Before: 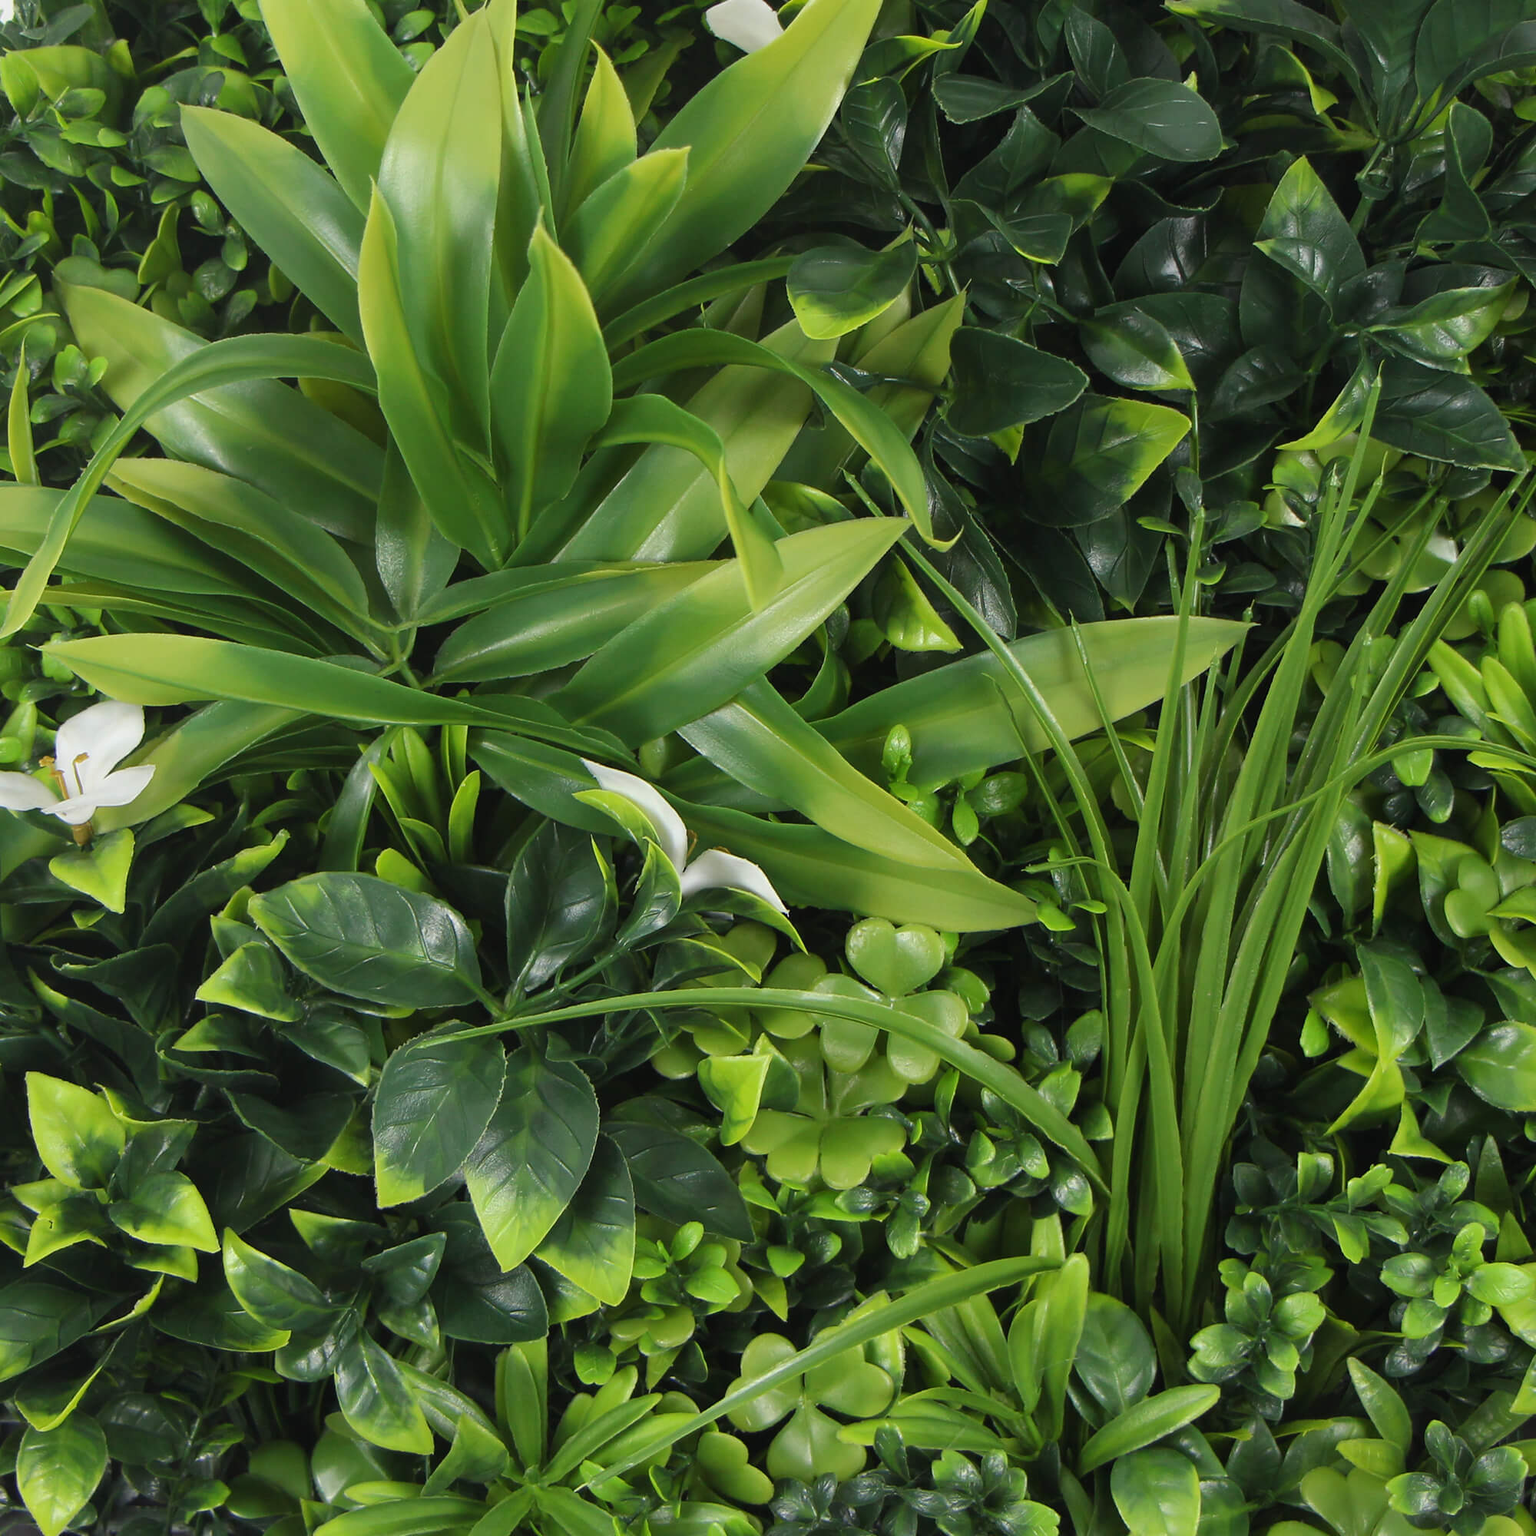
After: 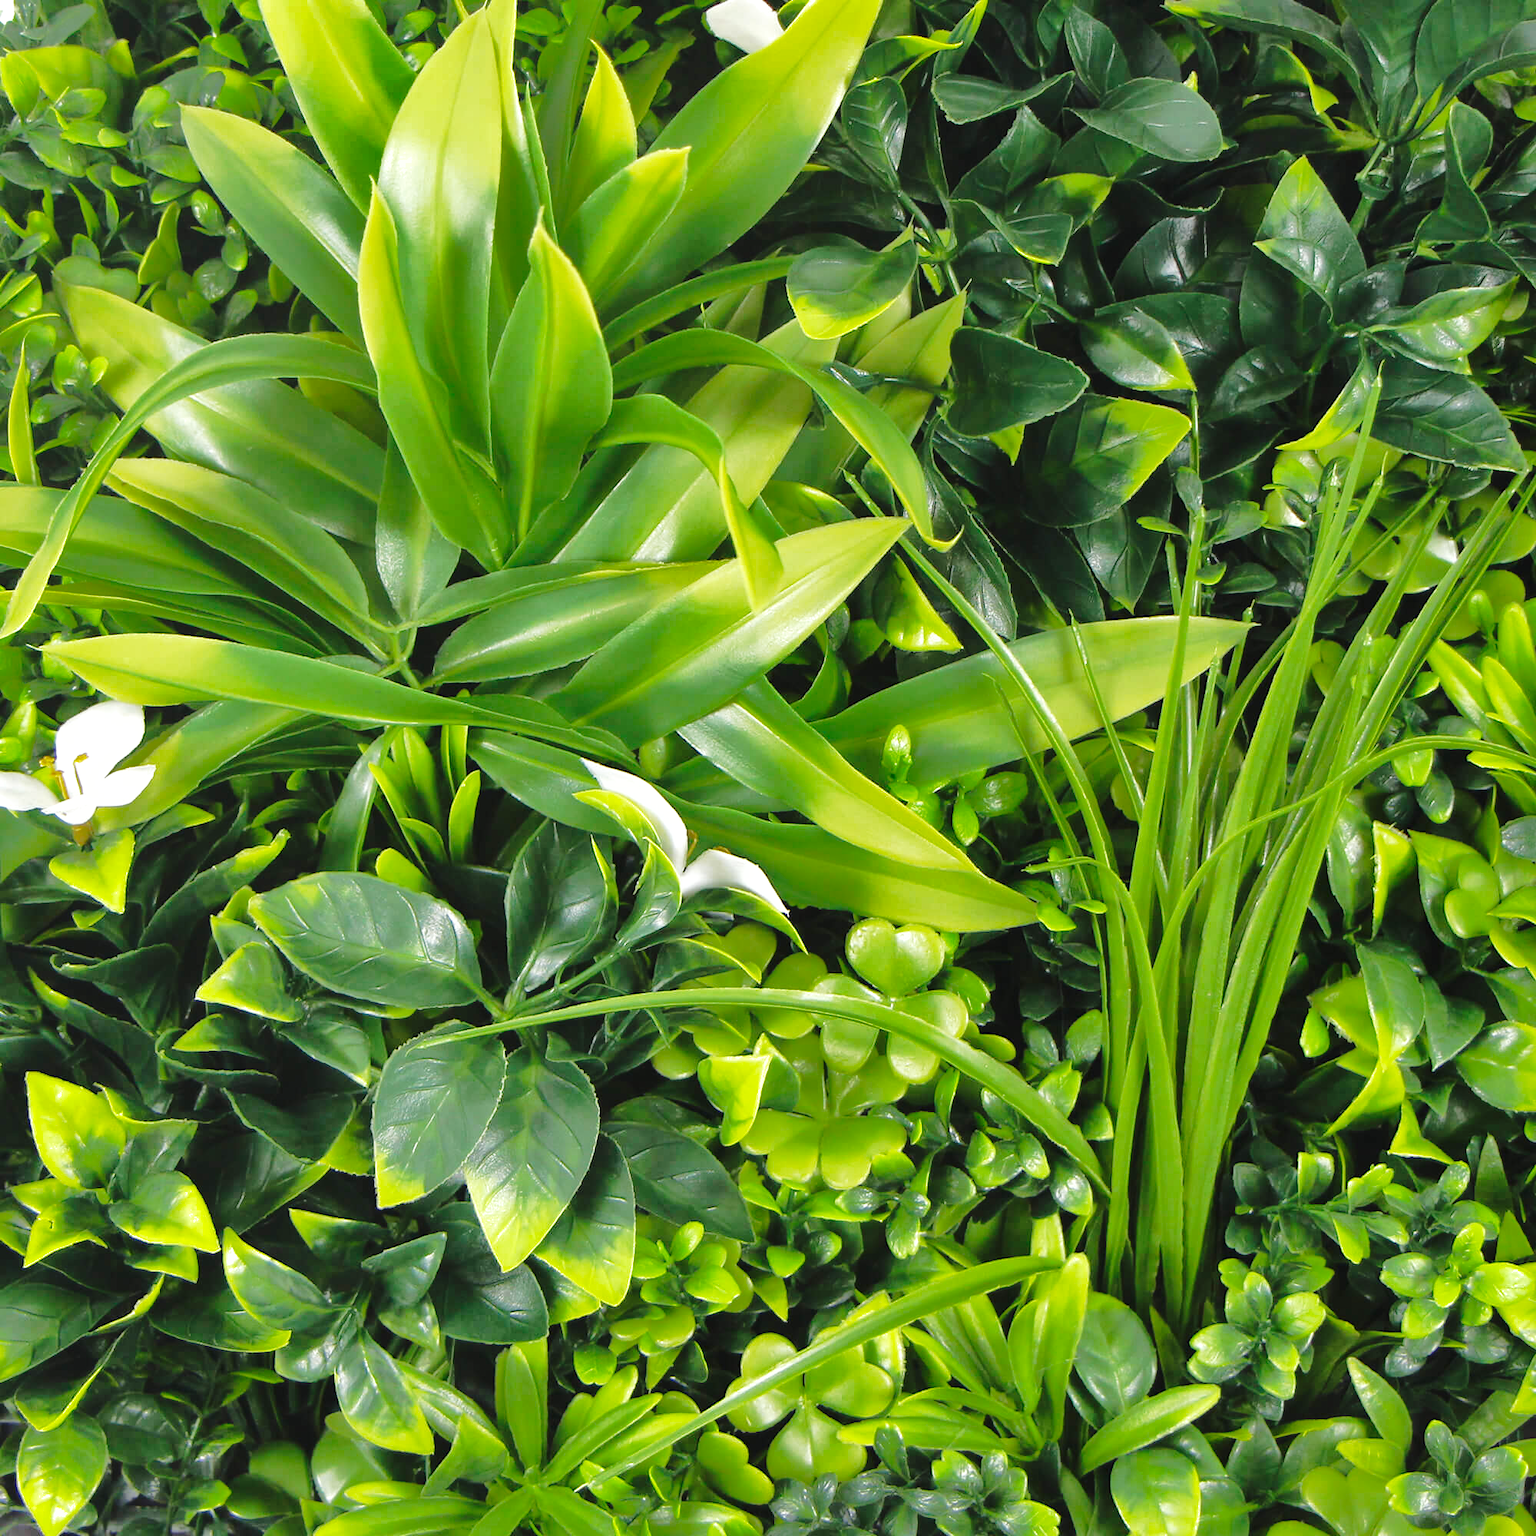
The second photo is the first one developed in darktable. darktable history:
exposure: black level correction 0, exposure 0.694 EV, compensate highlight preservation false
shadows and highlights: shadows -18.11, highlights -73.61
base curve: curves: ch0 [(0, 0) (0.028, 0.03) (0.121, 0.232) (0.46, 0.748) (0.859, 0.968) (1, 1)], preserve colors none
